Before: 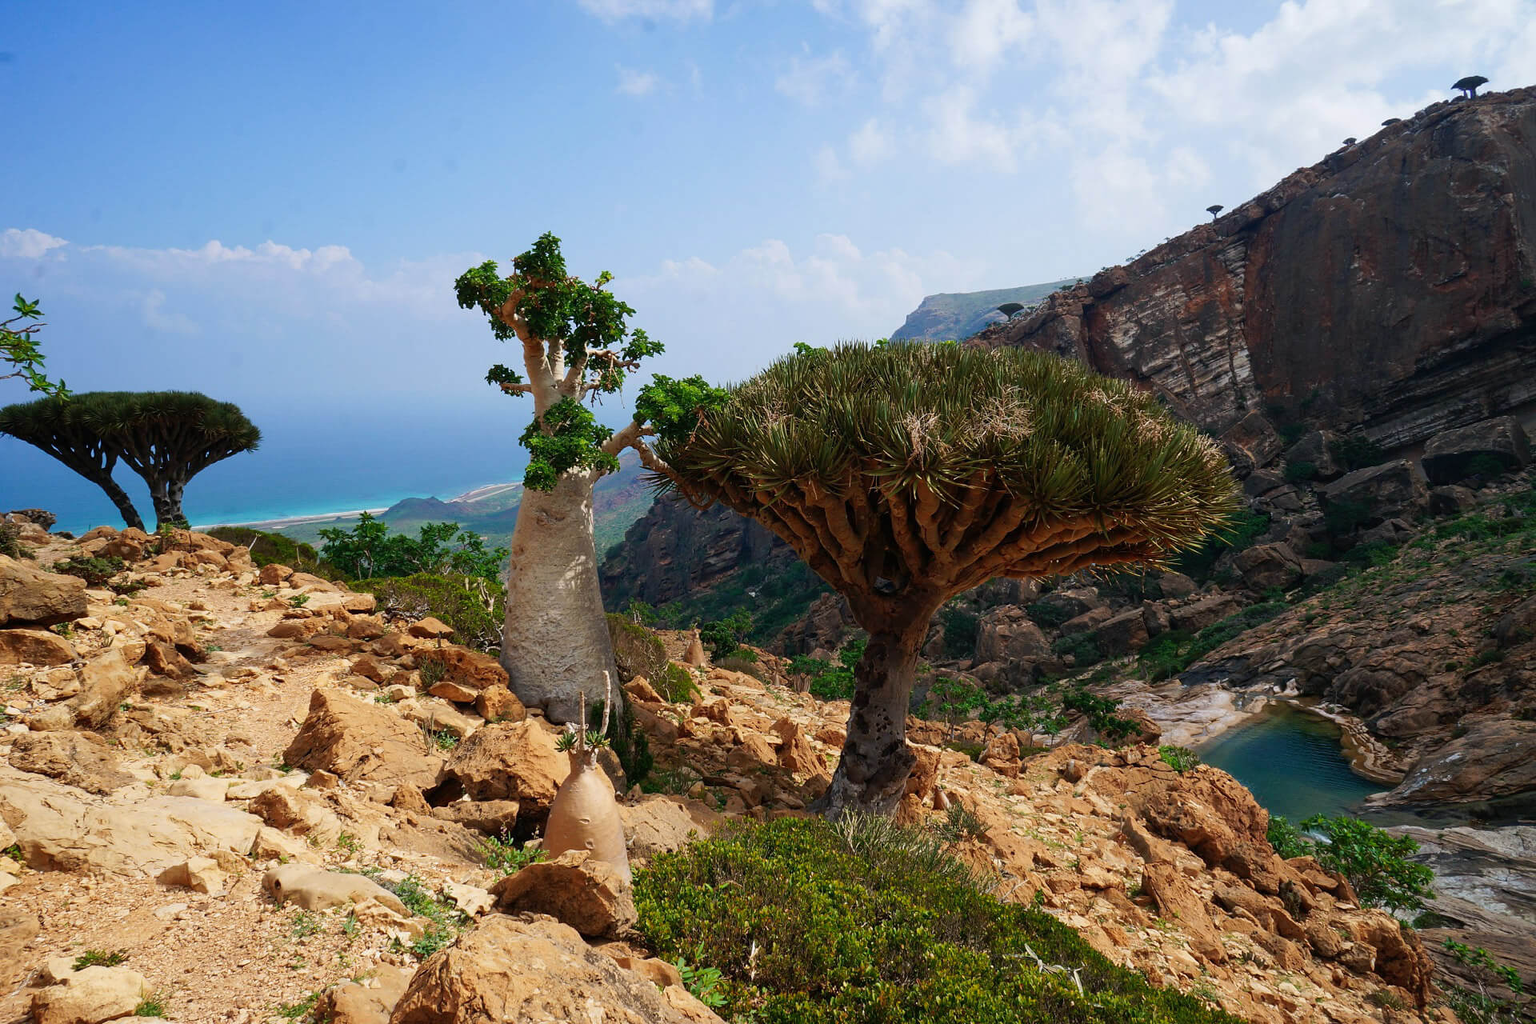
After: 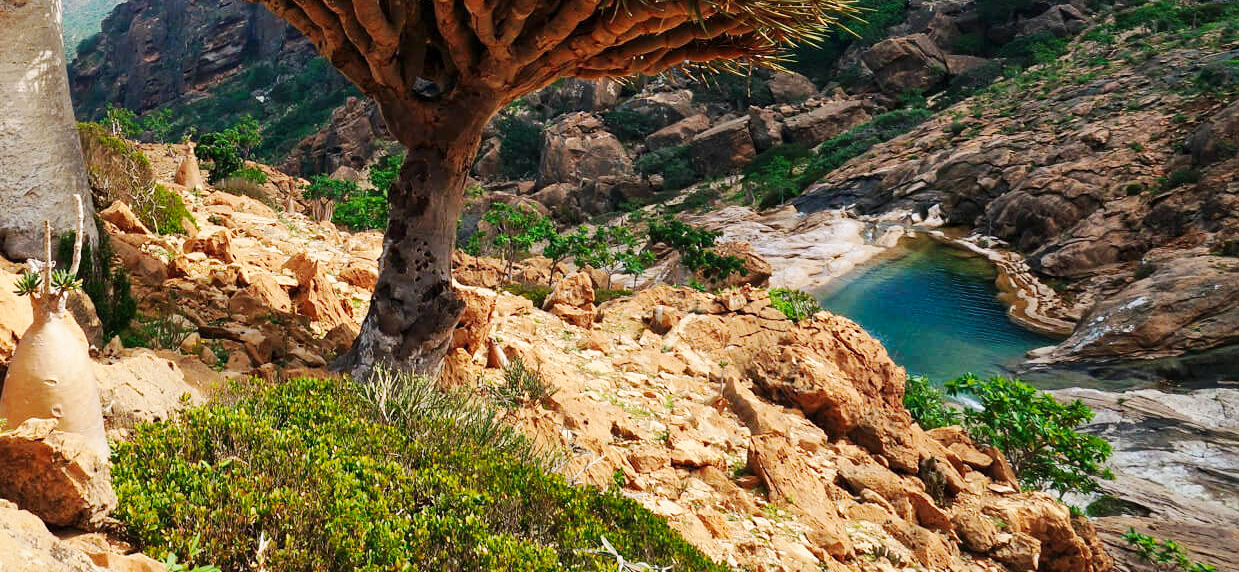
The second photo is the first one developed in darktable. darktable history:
crop and rotate: left 35.468%, top 50.356%, bottom 4.923%
tone equalizer: mask exposure compensation -0.503 EV
local contrast: mode bilateral grid, contrast 19, coarseness 50, detail 119%, midtone range 0.2
base curve: curves: ch0 [(0, 0) (0.025, 0.046) (0.112, 0.277) (0.467, 0.74) (0.814, 0.929) (1, 0.942)], preserve colors none
